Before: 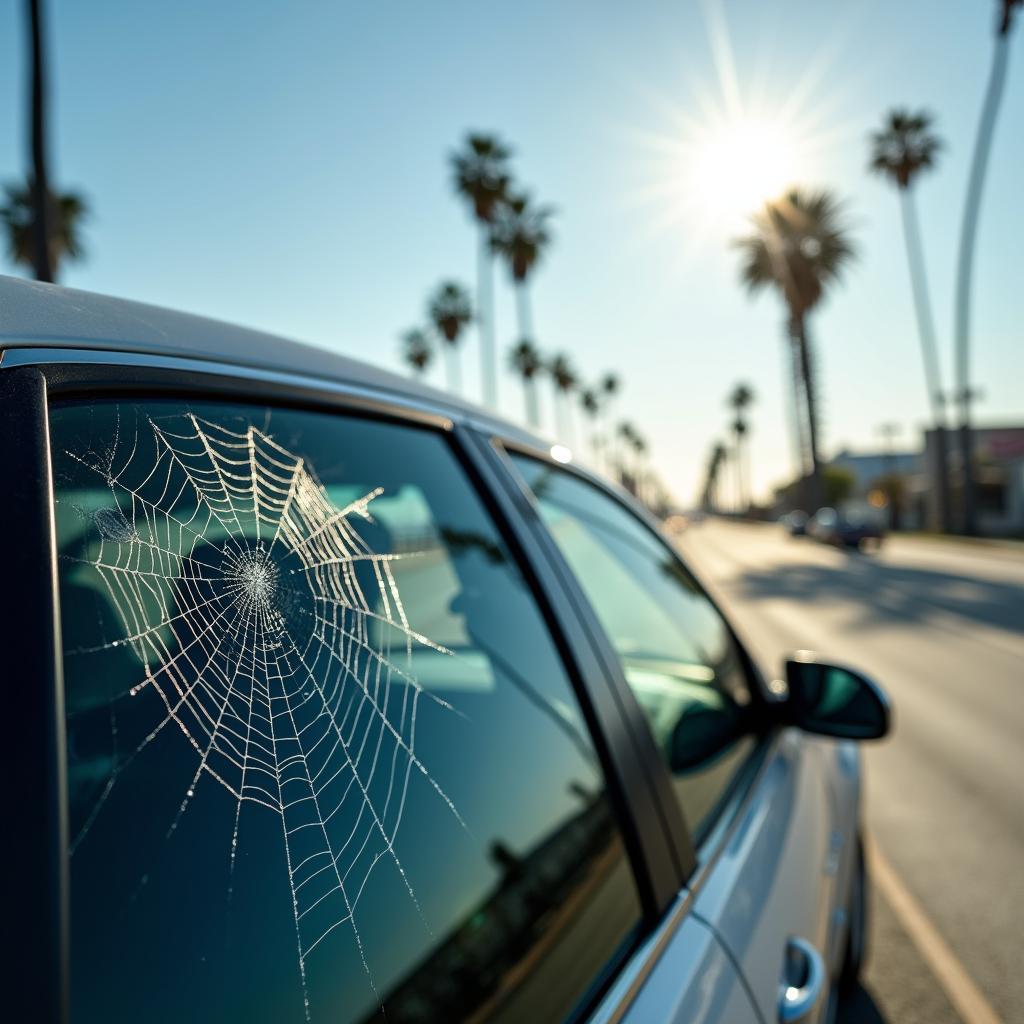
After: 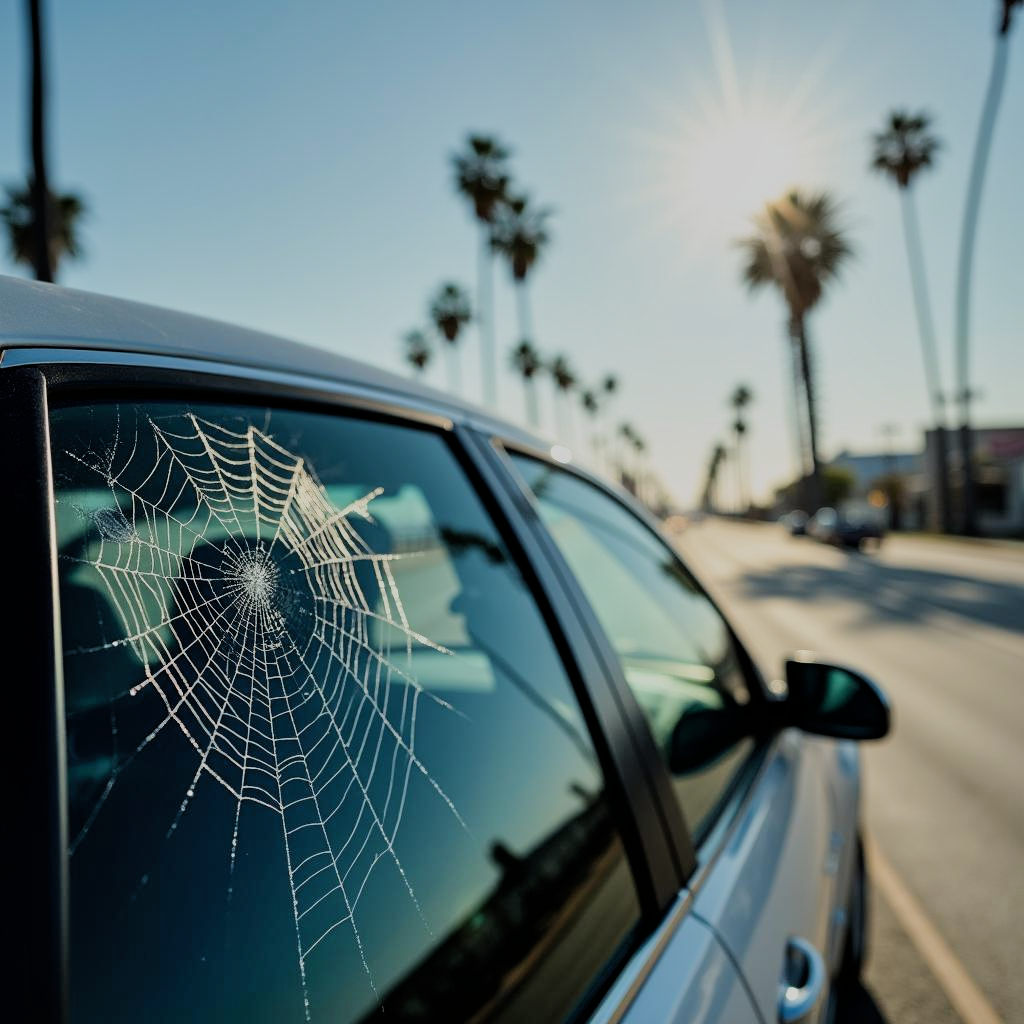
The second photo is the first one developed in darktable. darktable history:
shadows and highlights: shadows 36.63, highlights -27.24, soften with gaussian
filmic rgb: black relative exposure -7.4 EV, white relative exposure 5.05 EV, hardness 3.2
